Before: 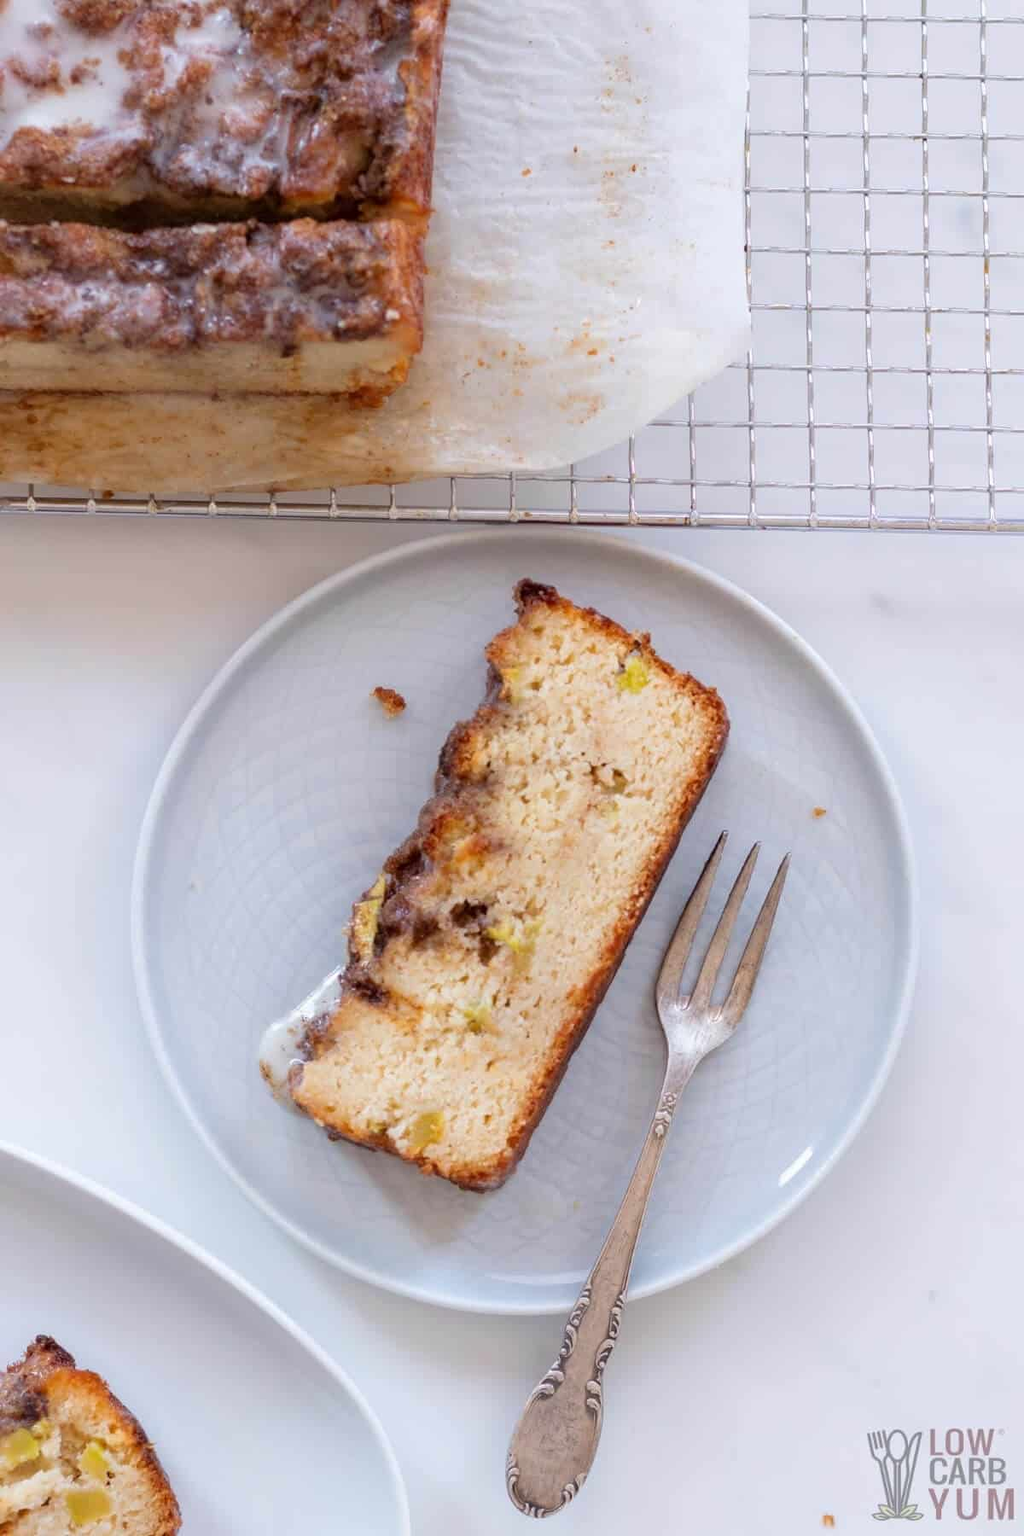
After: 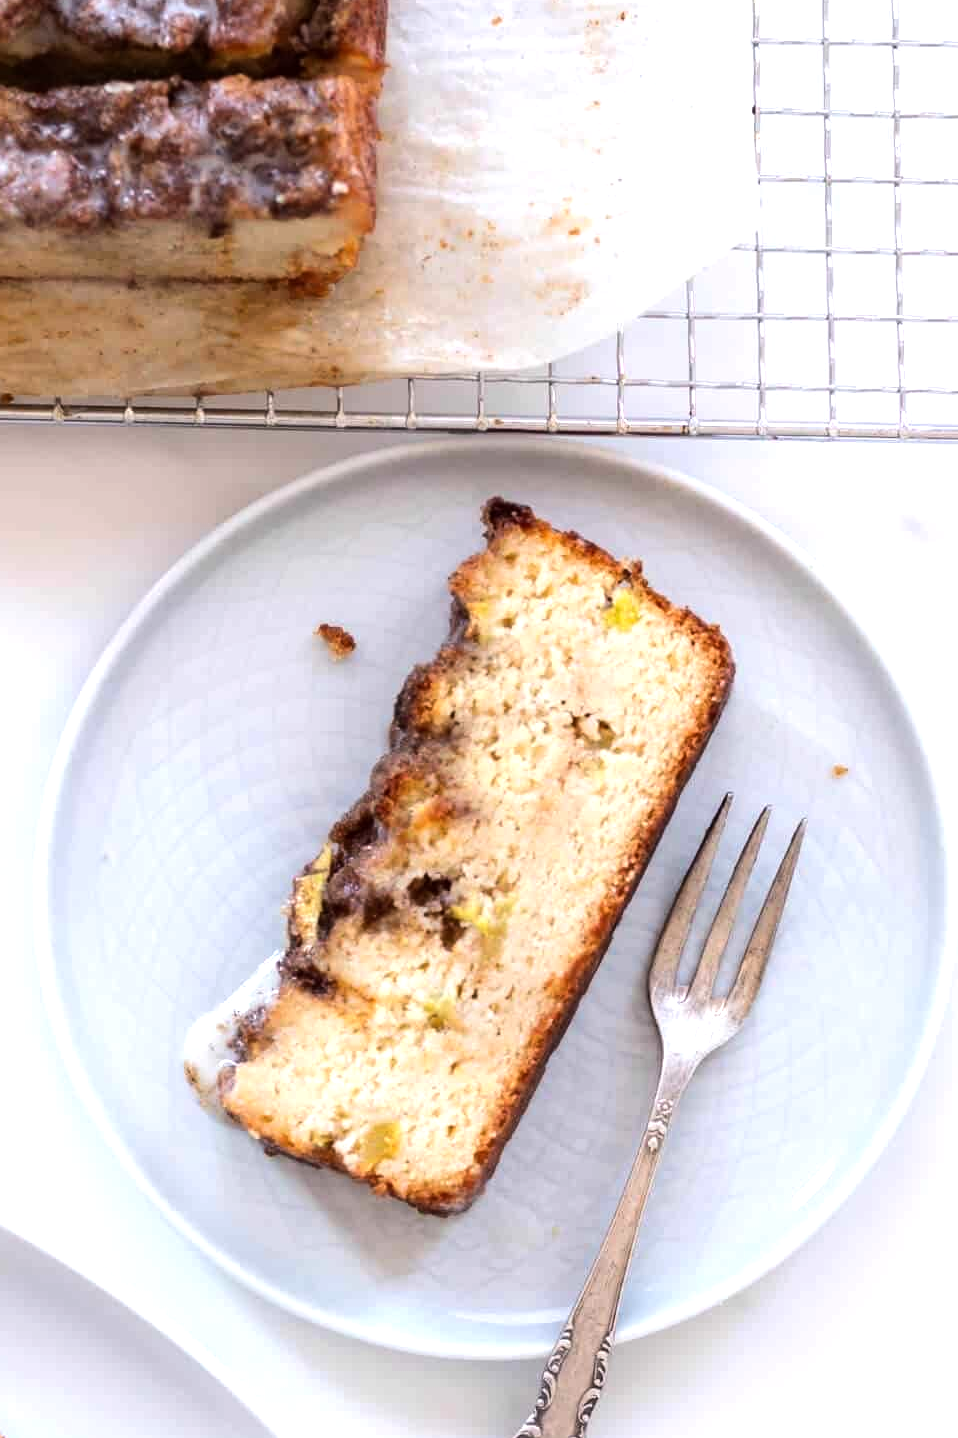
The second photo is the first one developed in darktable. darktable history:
crop and rotate: left 10.071%, top 10.071%, right 10.02%, bottom 10.02%
tone equalizer: -8 EV -0.75 EV, -7 EV -0.7 EV, -6 EV -0.6 EV, -5 EV -0.4 EV, -3 EV 0.4 EV, -2 EV 0.6 EV, -1 EV 0.7 EV, +0 EV 0.75 EV, edges refinement/feathering 500, mask exposure compensation -1.57 EV, preserve details no
